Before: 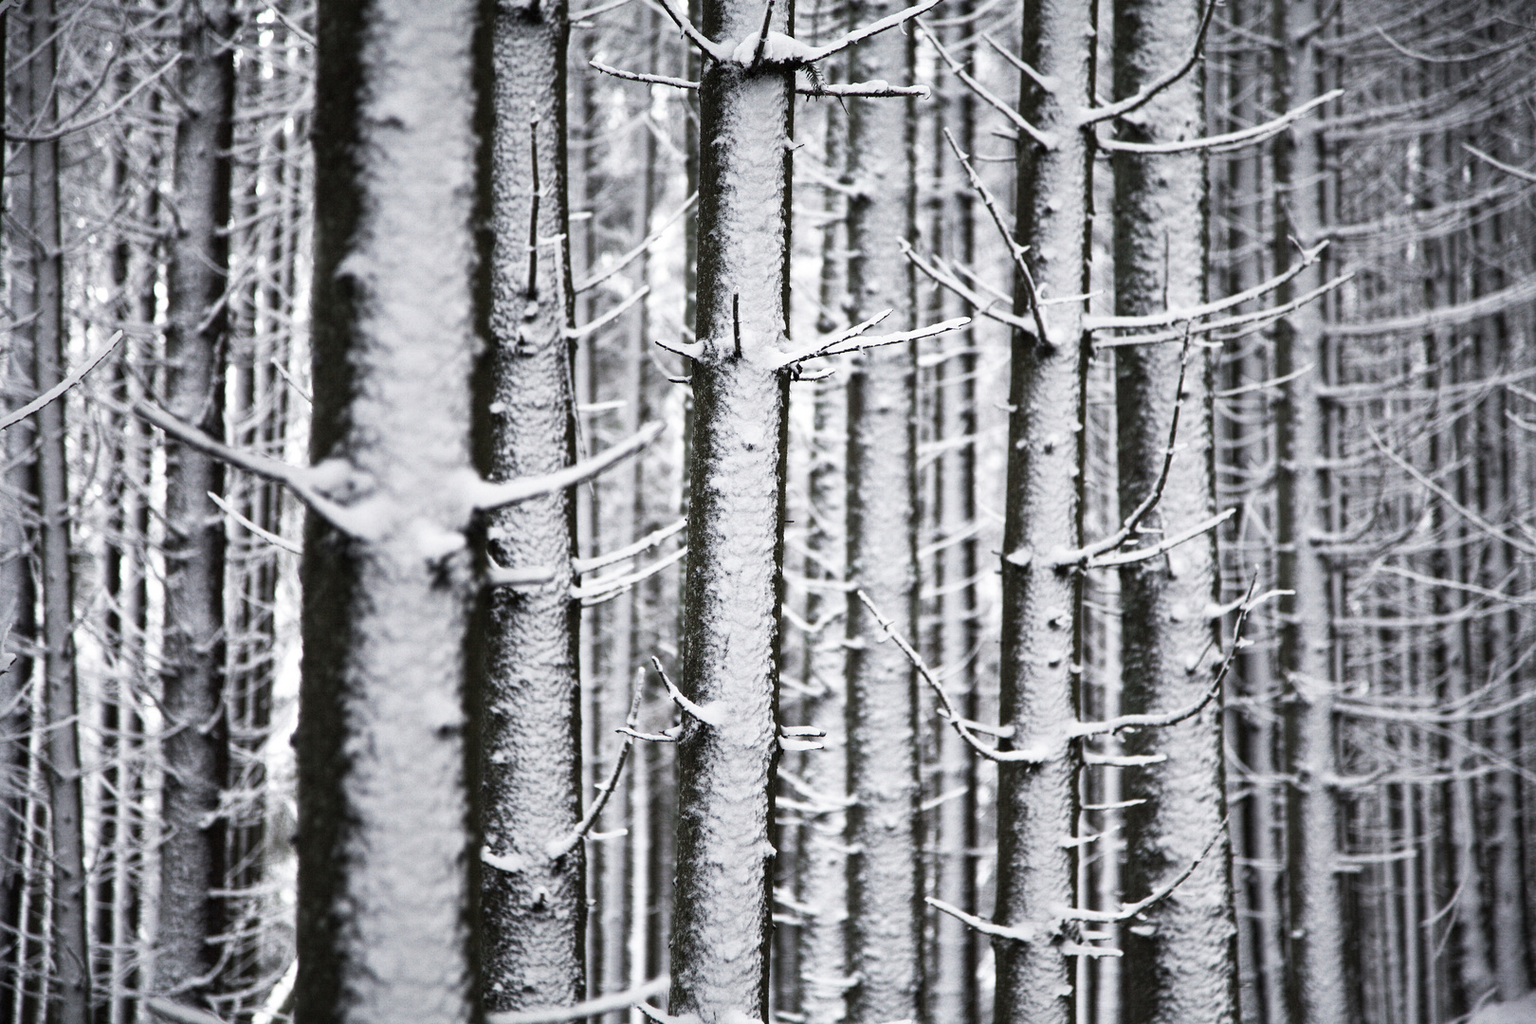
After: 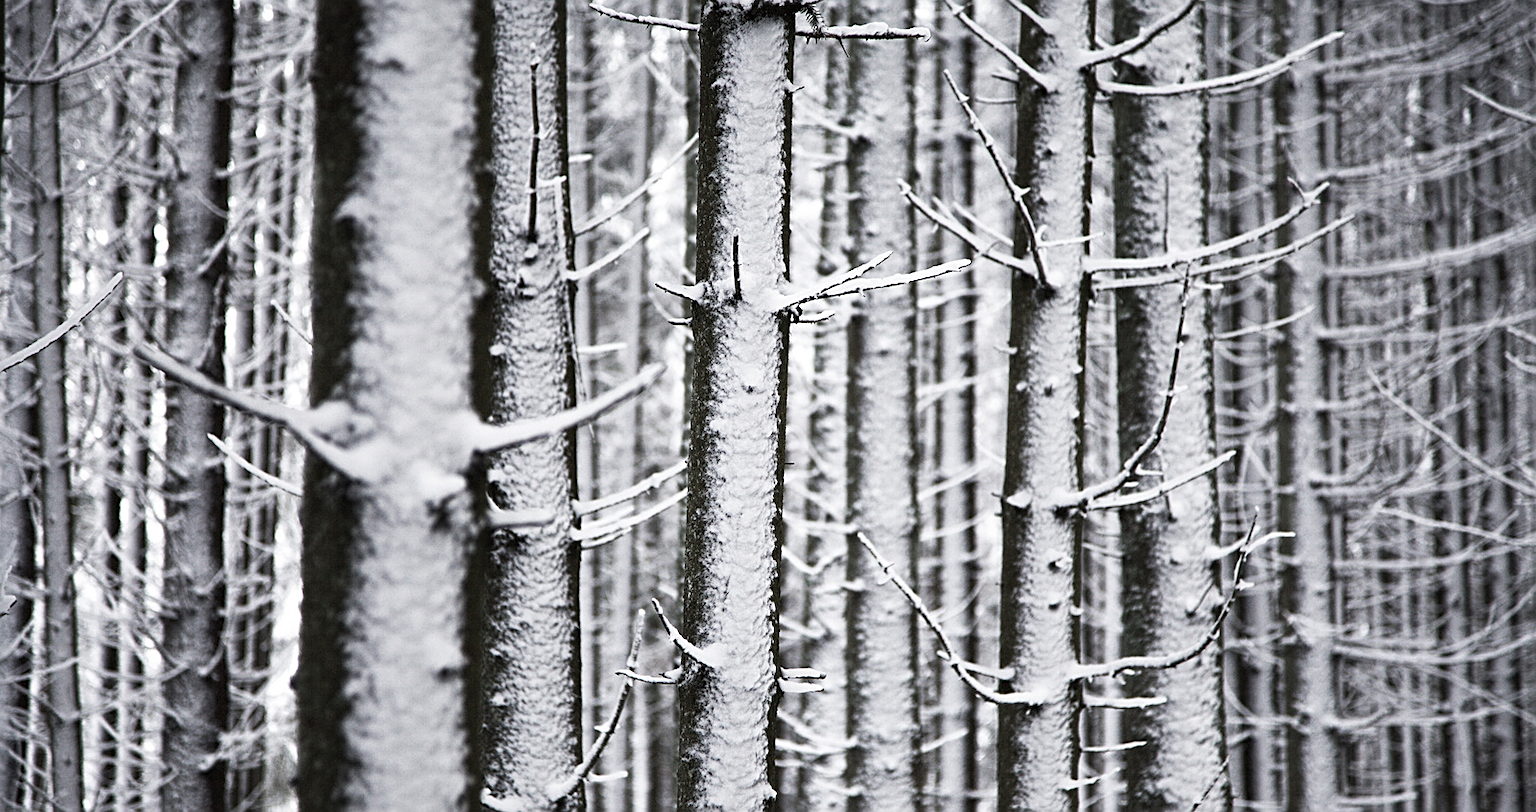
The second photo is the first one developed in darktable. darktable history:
sharpen: on, module defaults
crop and rotate: top 5.667%, bottom 14.937%
